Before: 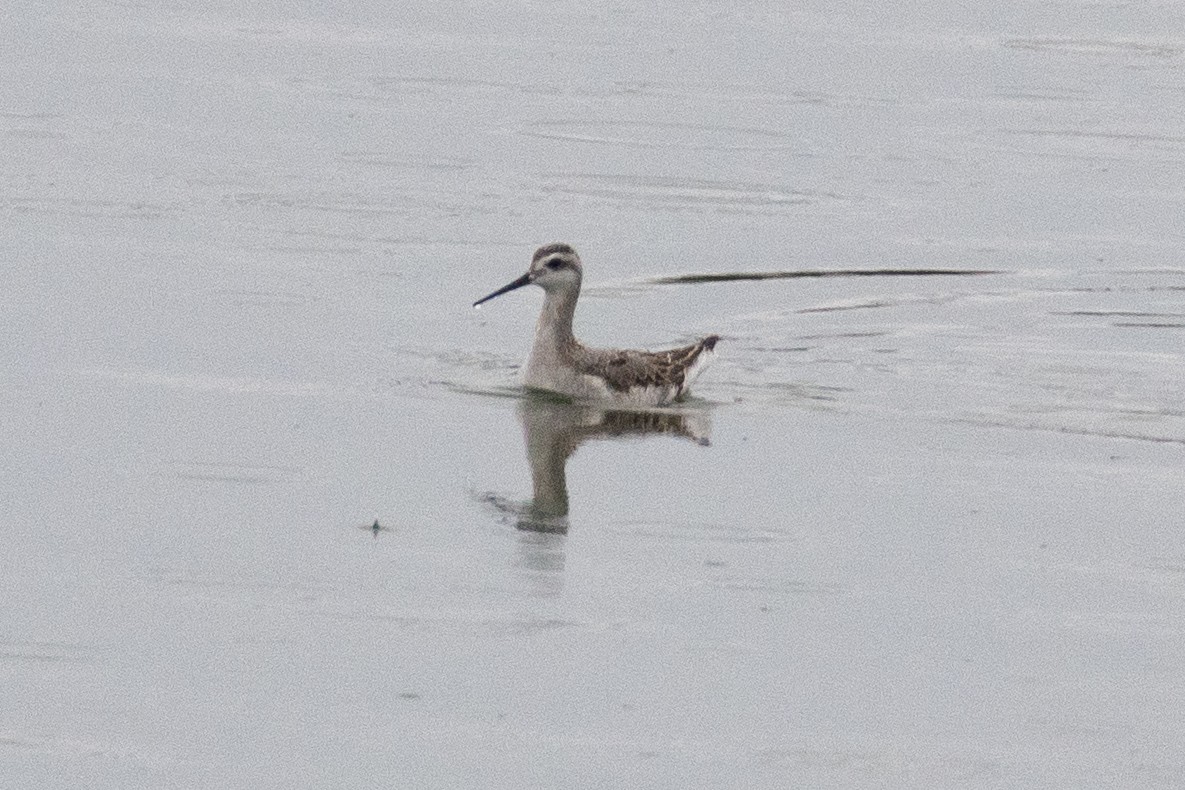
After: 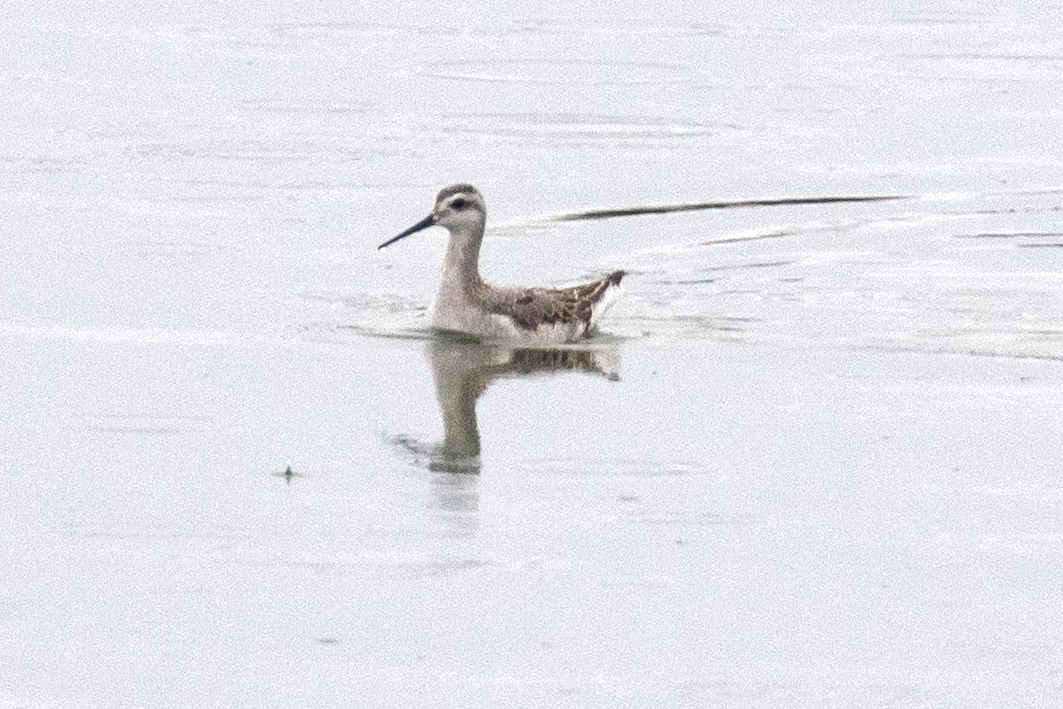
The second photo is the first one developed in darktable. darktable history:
exposure: black level correction 0, exposure 0.7 EV, compensate exposure bias true, compensate highlight preservation false
crop and rotate: angle 1.96°, left 5.673%, top 5.673%
